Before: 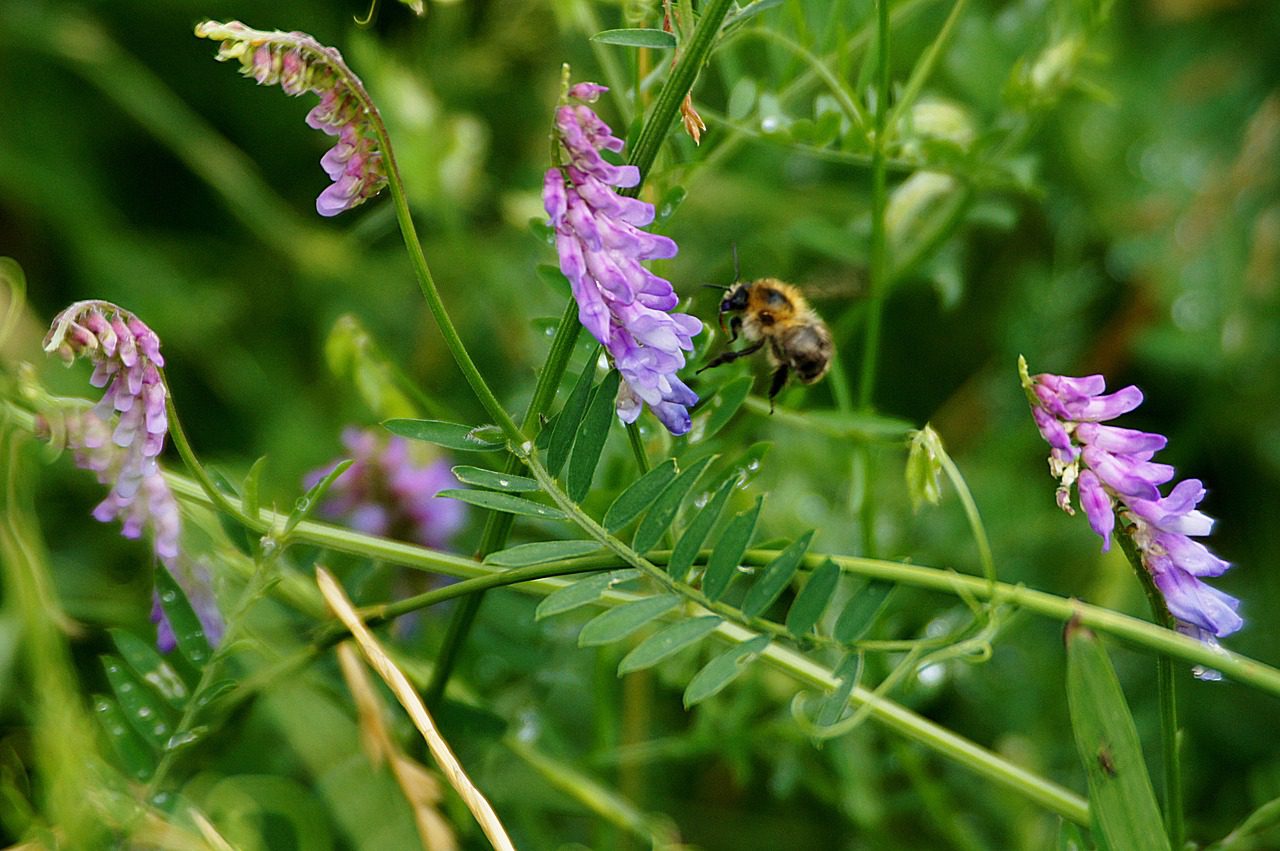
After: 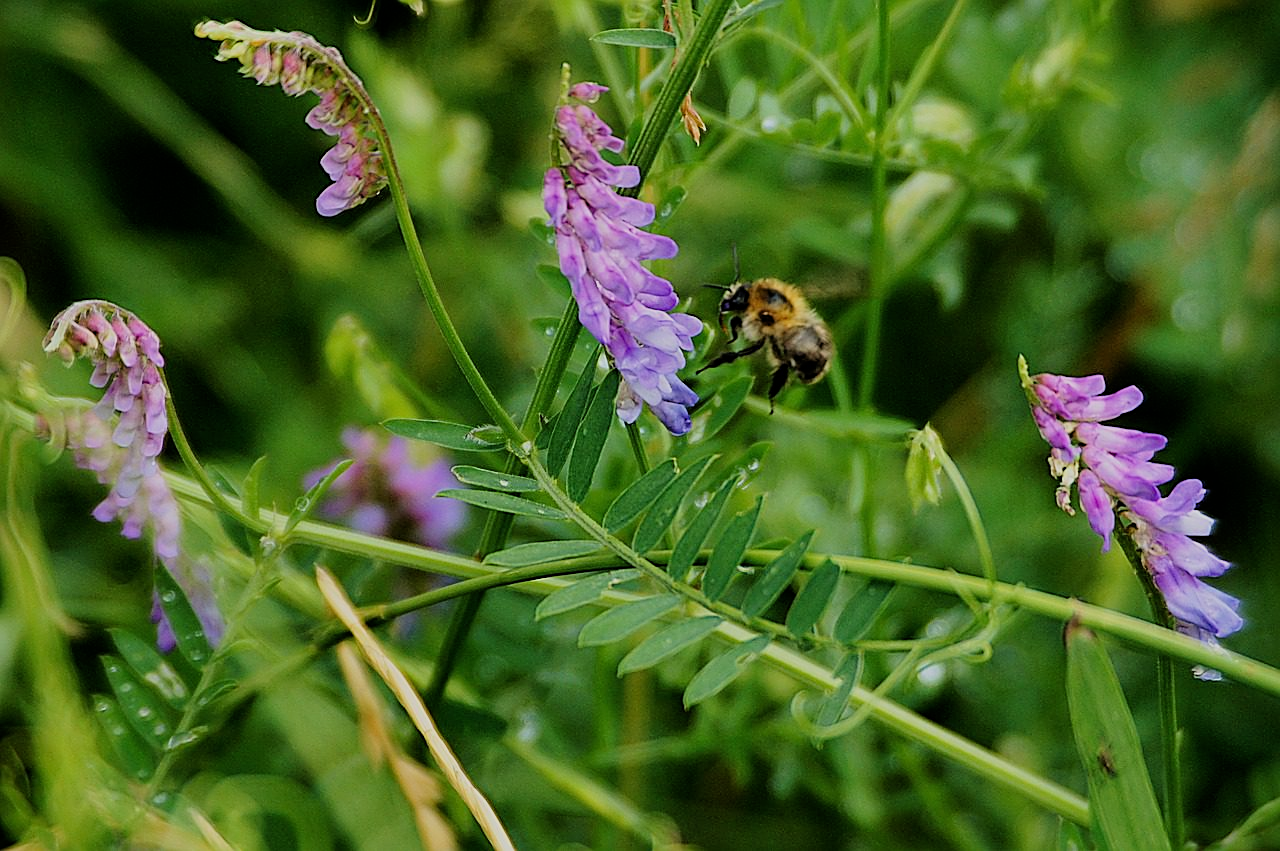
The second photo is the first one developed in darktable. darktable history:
sharpen: amount 0.55
filmic rgb: black relative exposure -7.15 EV, white relative exposure 5.36 EV, hardness 3.02, color science v6 (2022)
